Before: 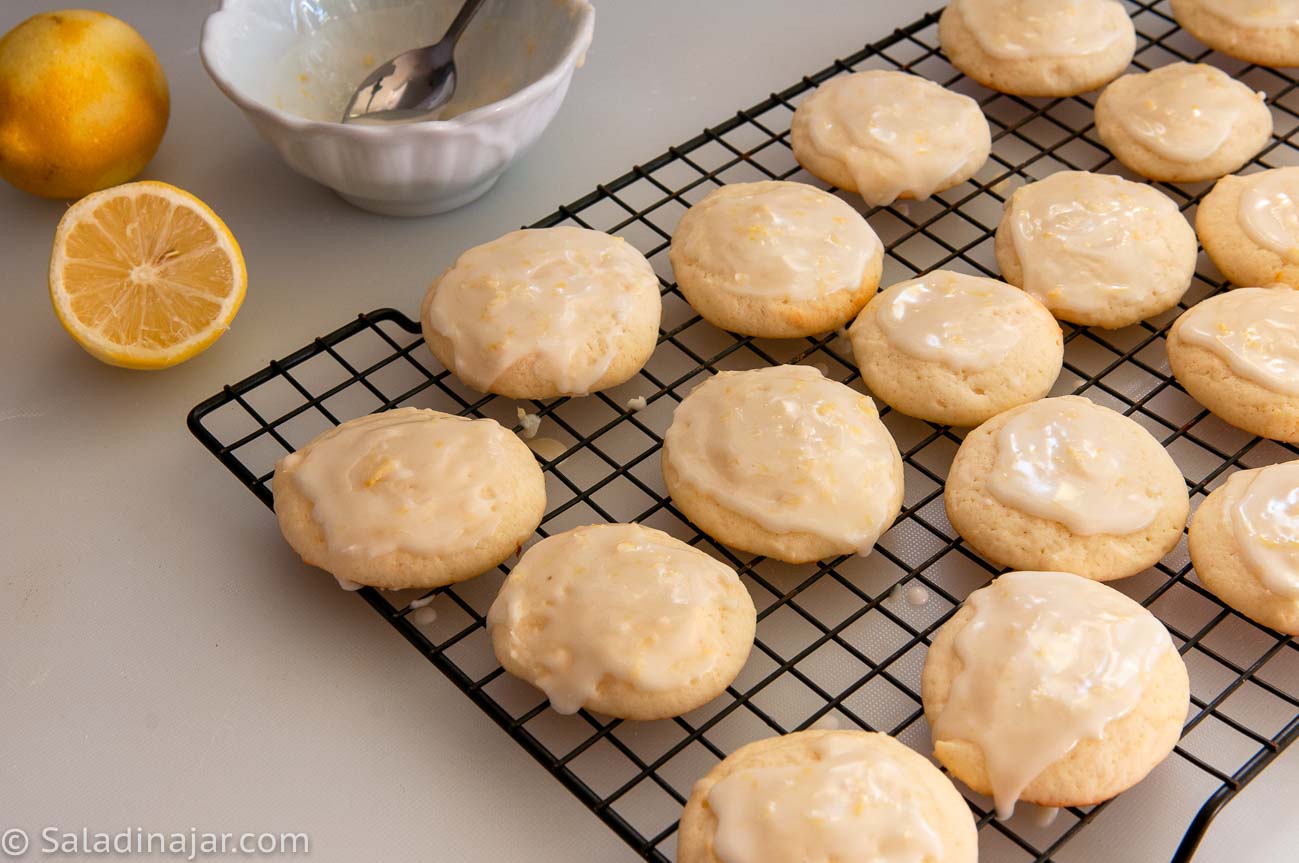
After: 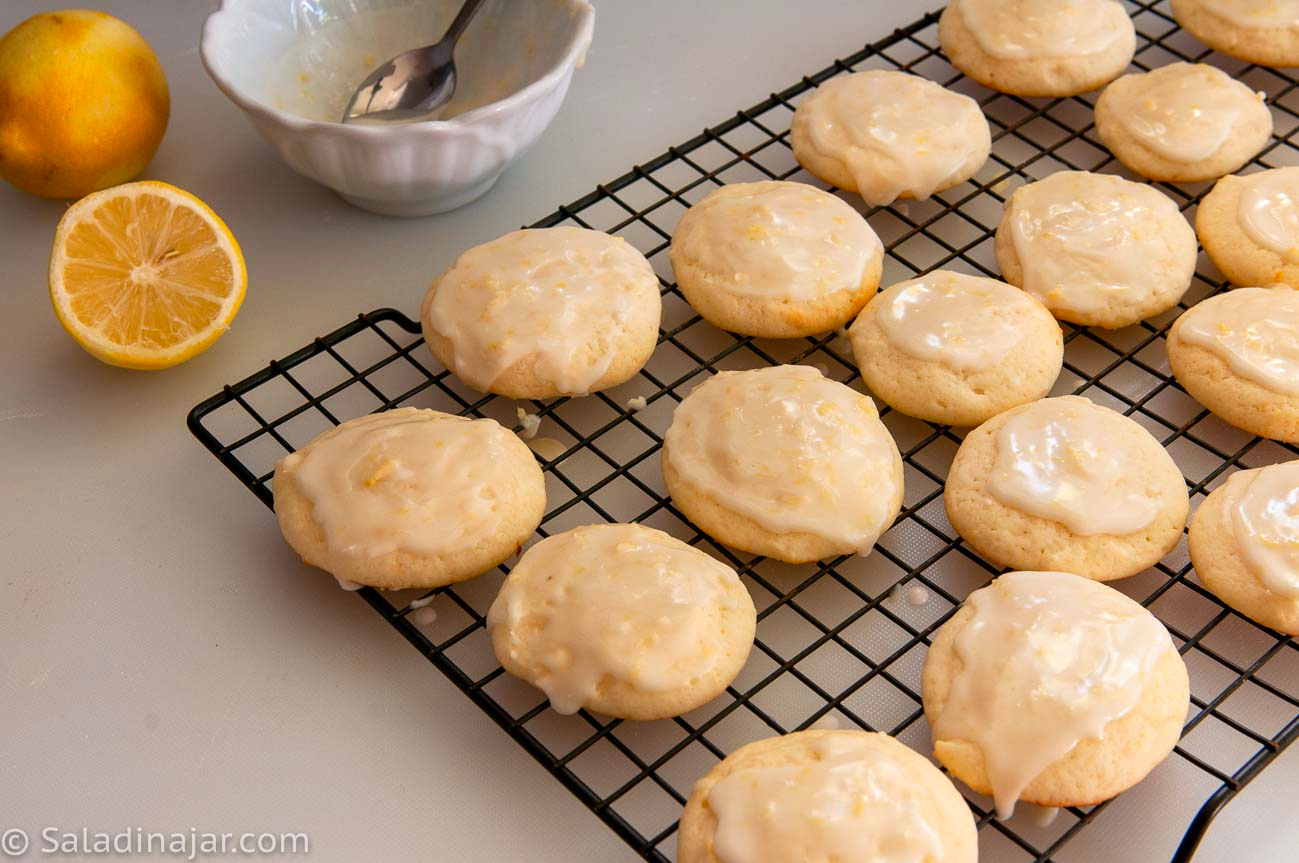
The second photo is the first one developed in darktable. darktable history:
contrast brightness saturation: saturation 0.134
